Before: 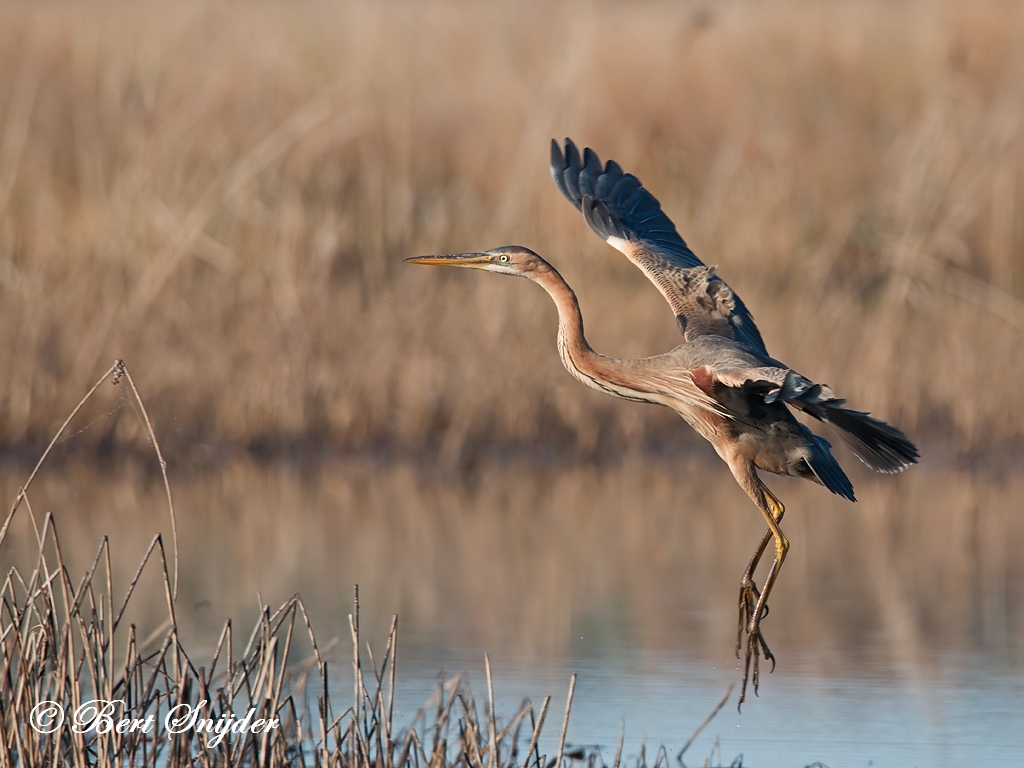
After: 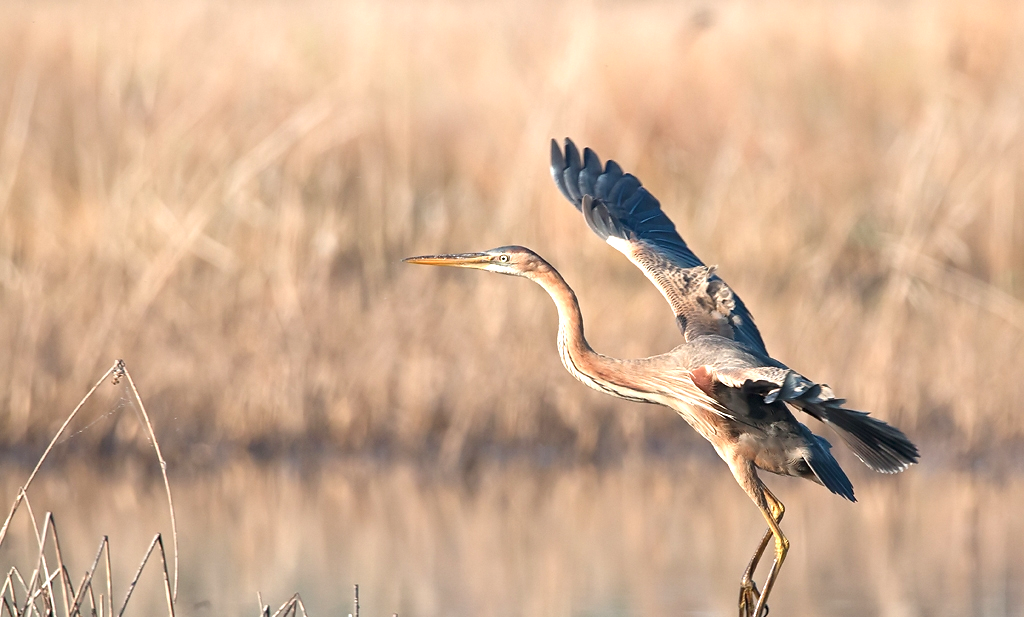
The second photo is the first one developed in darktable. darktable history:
levels: levels [0, 0.498, 1]
exposure: black level correction 0, exposure 1.1 EV, compensate highlight preservation false
crop: bottom 19.58%
contrast brightness saturation: saturation -0.081
